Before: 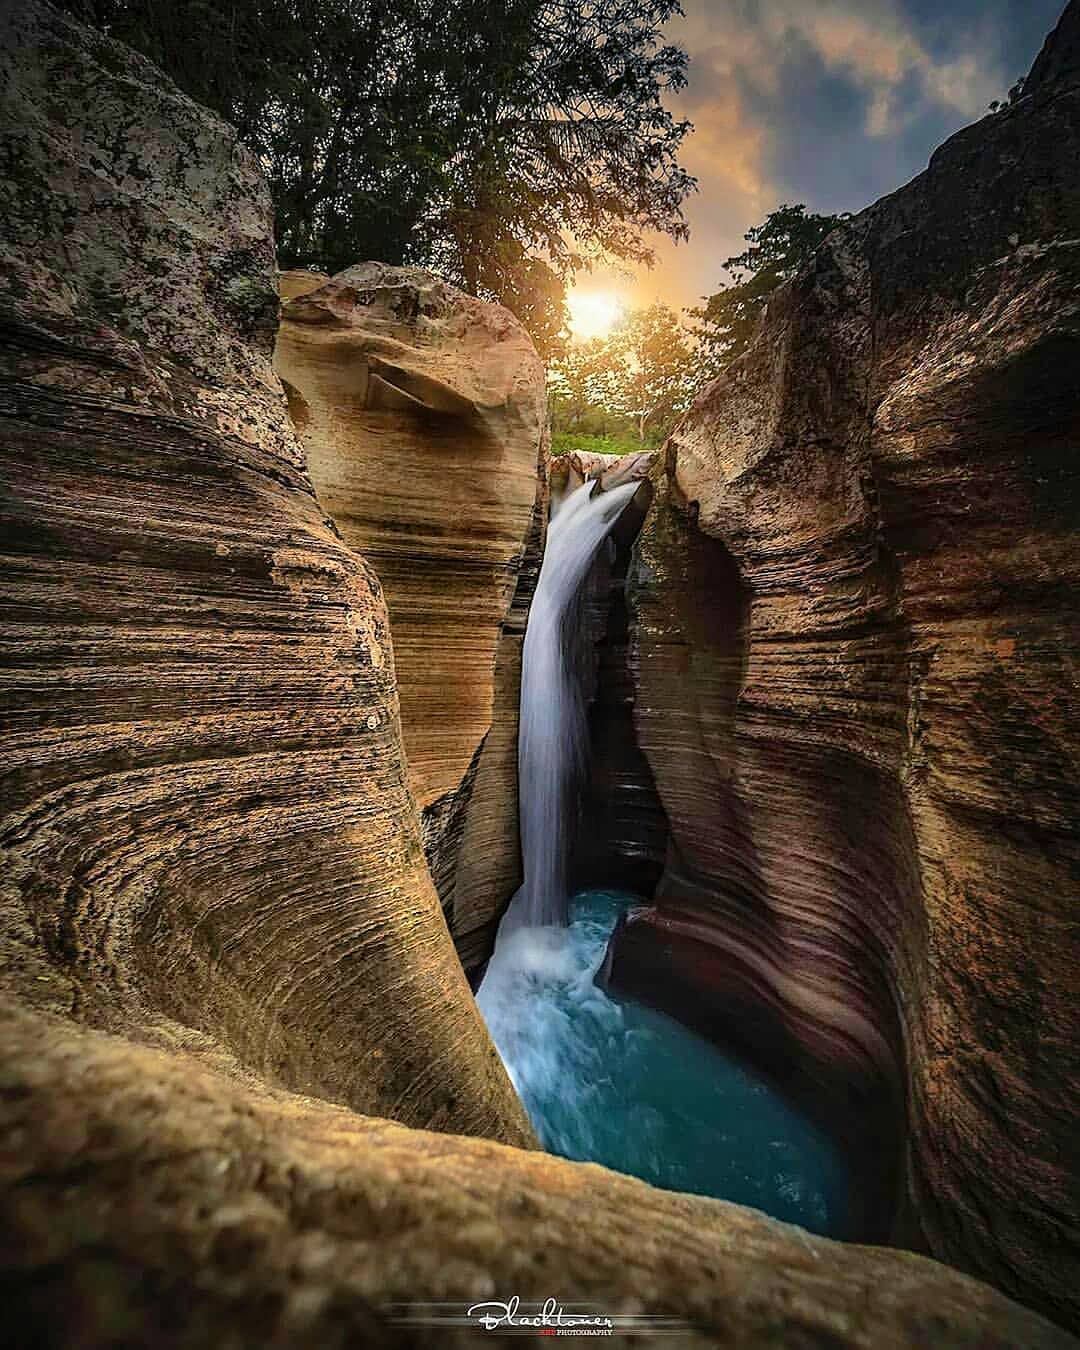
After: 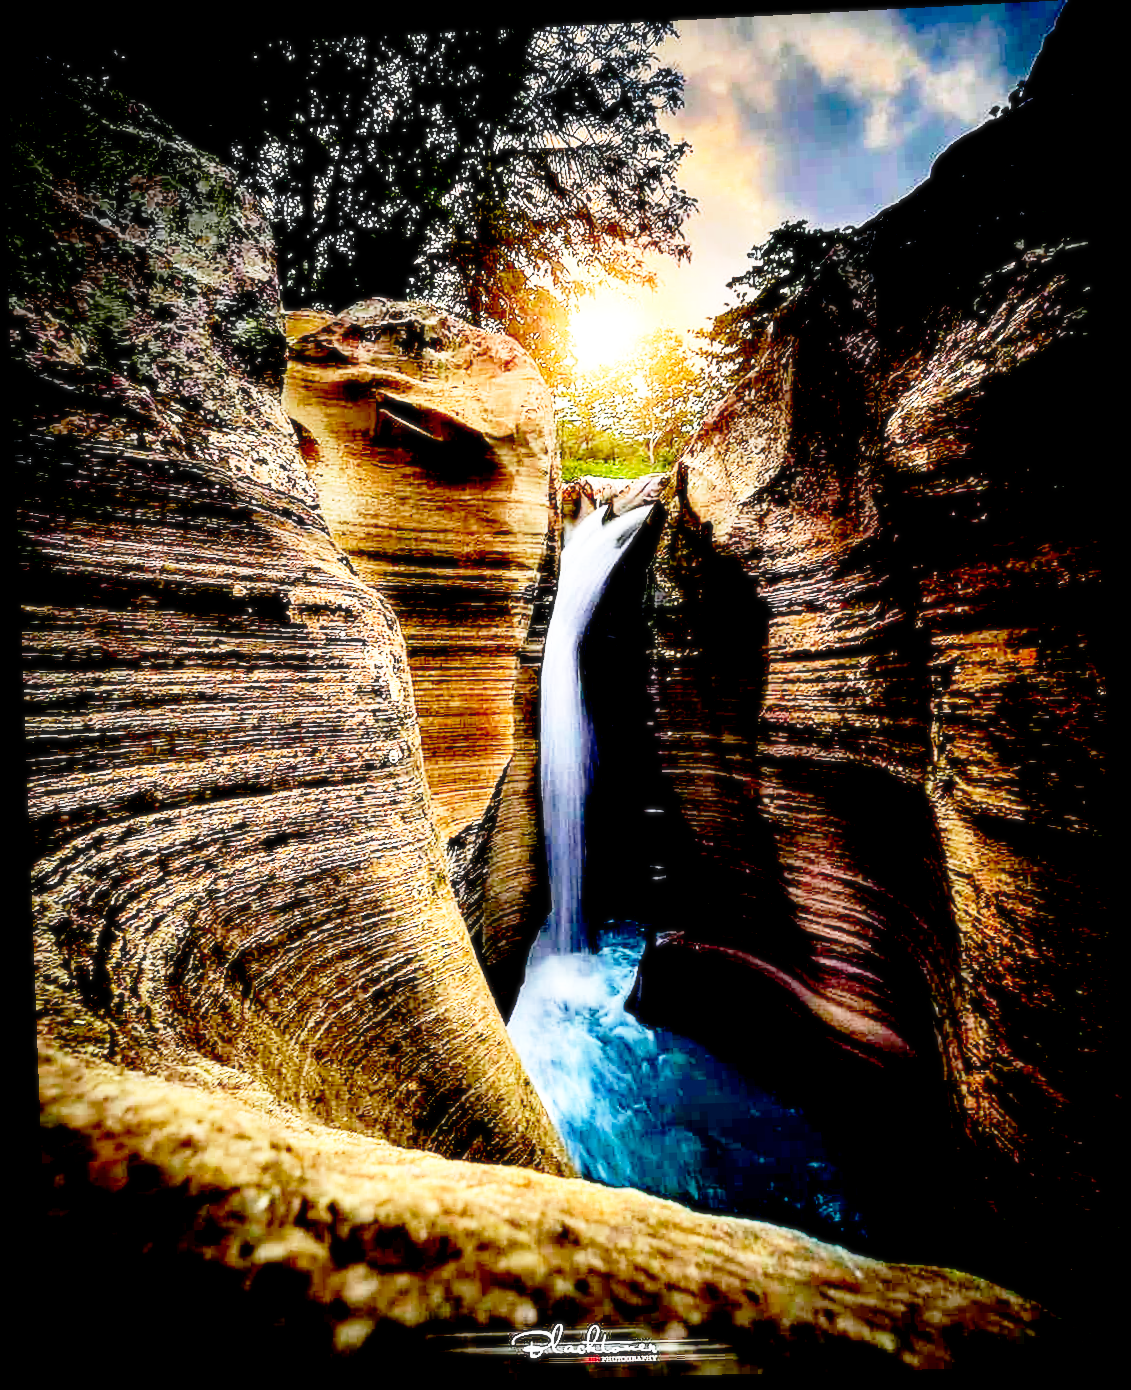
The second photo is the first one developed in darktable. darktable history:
soften: size 10%, saturation 50%, brightness 0.2 EV, mix 10%
base curve: curves: ch0 [(0, 0) (0.012, 0.01) (0.073, 0.168) (0.31, 0.711) (0.645, 0.957) (1, 1)], preserve colors none
white balance: red 0.983, blue 1.036
rotate and perspective: rotation -2.22°, lens shift (horizontal) -0.022, automatic cropping off
exposure: black level correction 0.04, exposure 0.5 EV, compensate highlight preservation false
